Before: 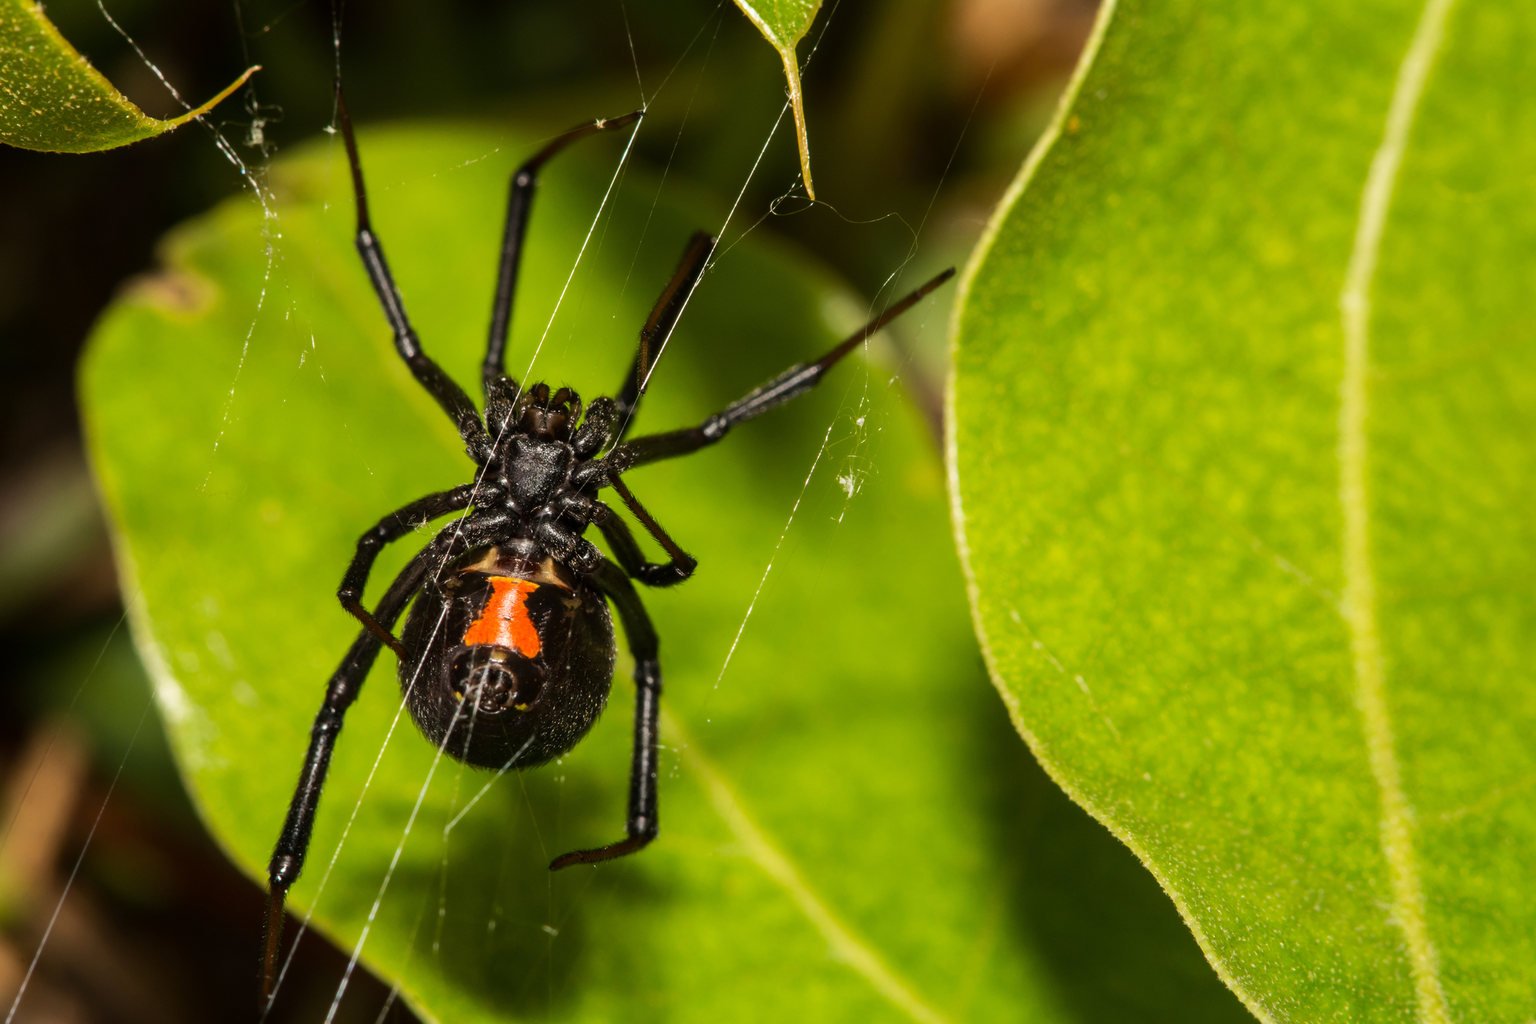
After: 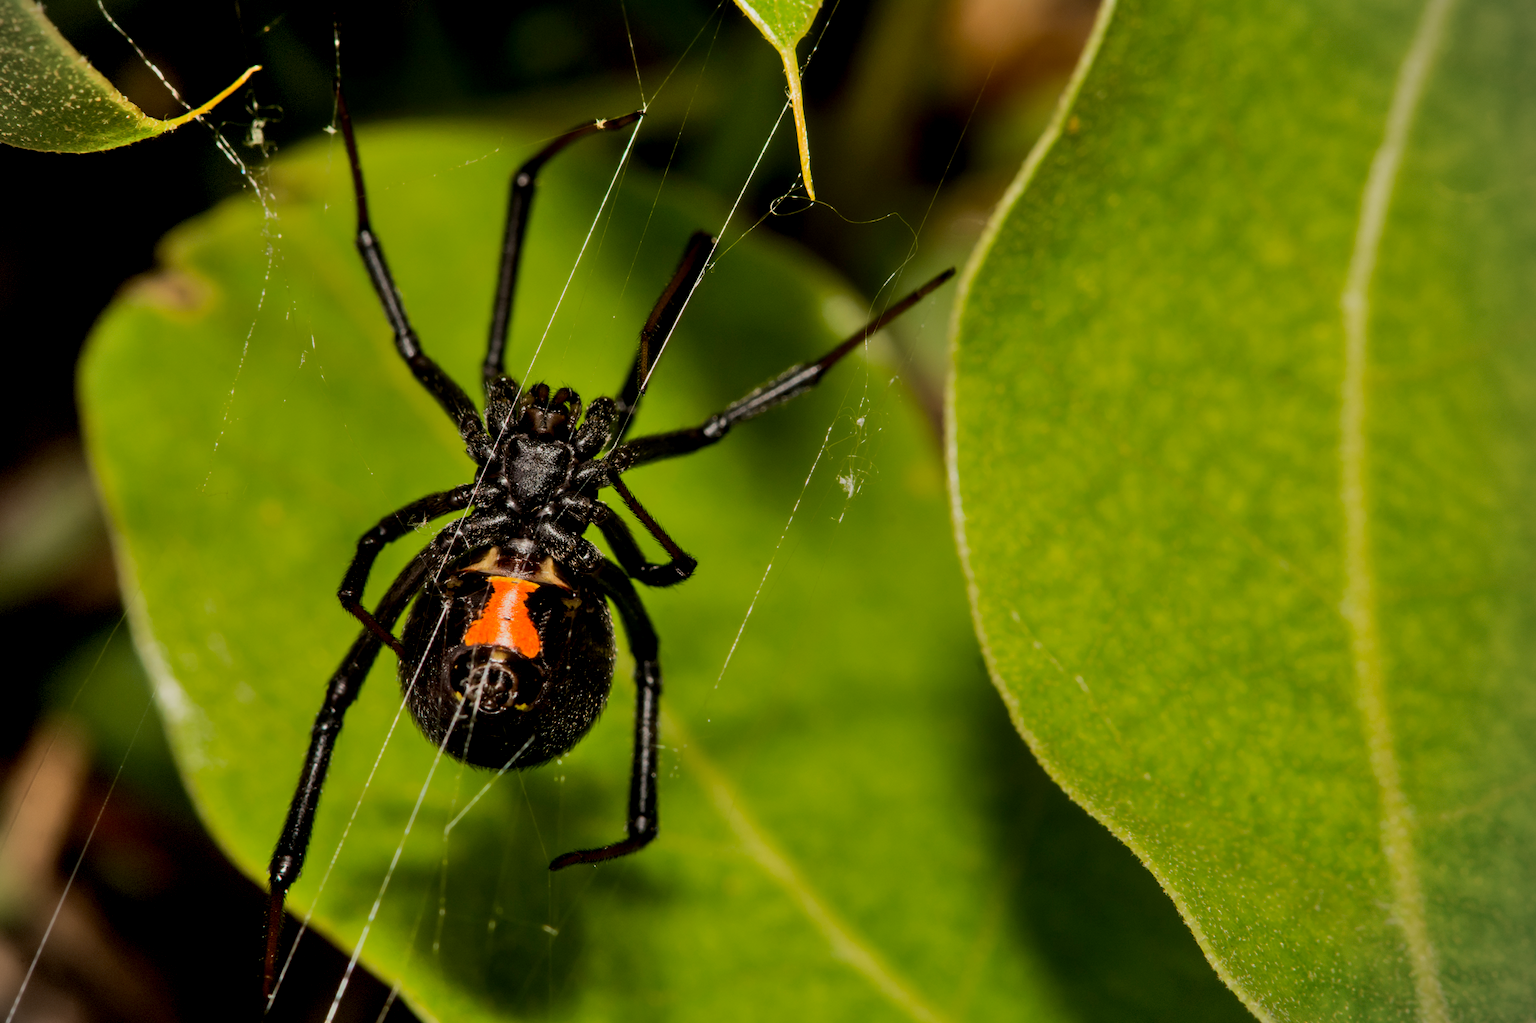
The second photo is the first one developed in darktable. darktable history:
shadows and highlights: soften with gaussian
color zones: curves: ch1 [(0, 0.513) (0.143, 0.524) (0.286, 0.511) (0.429, 0.506) (0.571, 0.503) (0.714, 0.503) (0.857, 0.508) (1, 0.513)]
exposure: black level correction 0.009, exposure -0.616 EV, compensate highlight preservation false
vignetting: fall-off radius 61.12%, dithering 8-bit output
